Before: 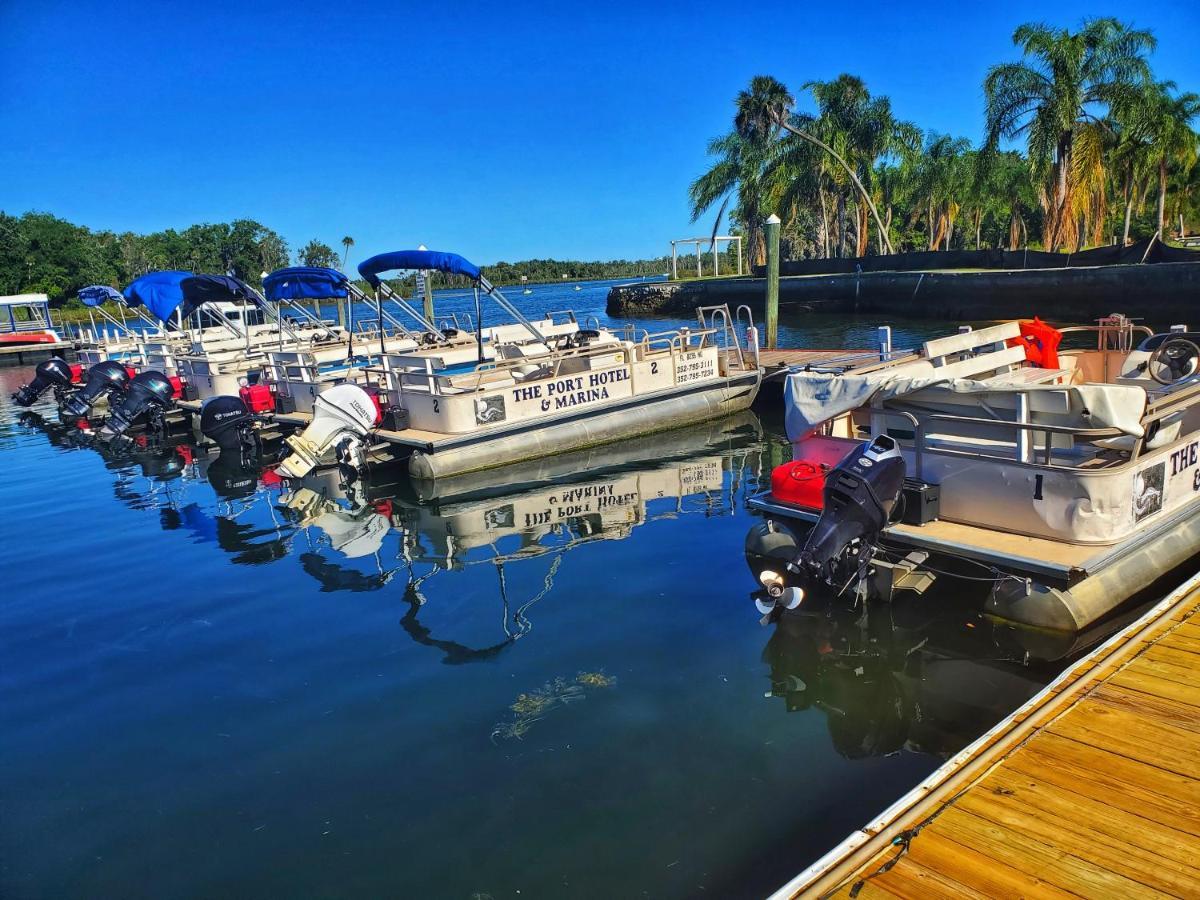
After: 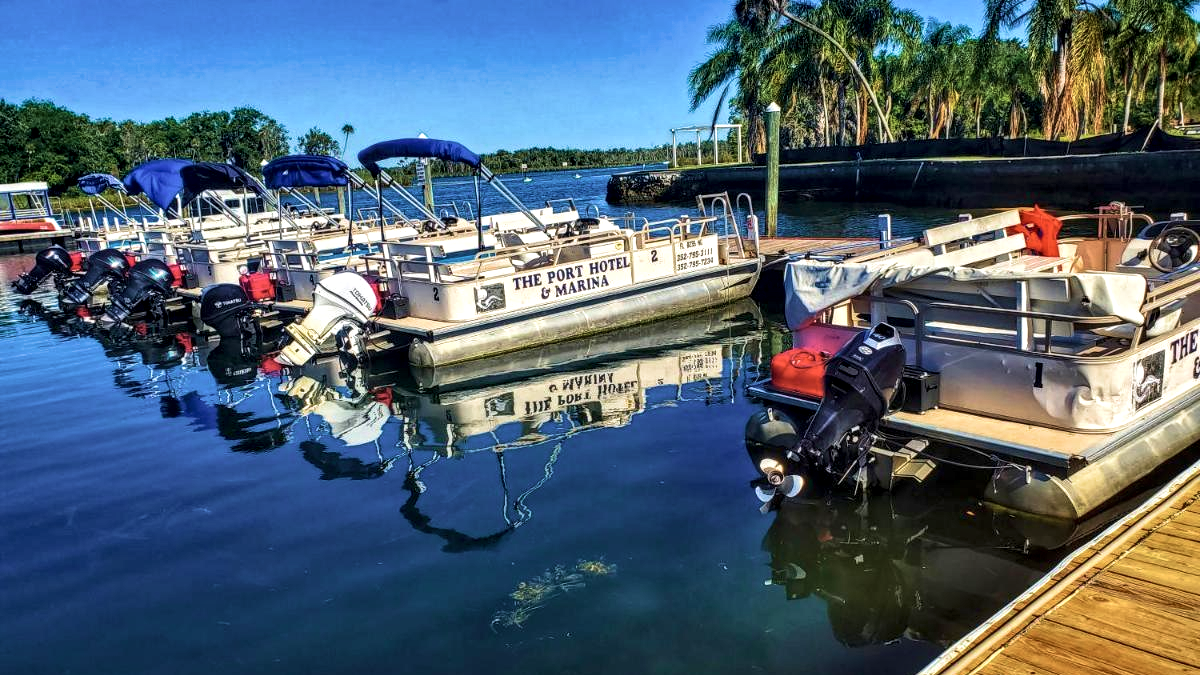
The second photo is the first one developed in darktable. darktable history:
crop and rotate: top 12.5%, bottom 12.5%
contrast brightness saturation: contrast 0.11, saturation -0.17
local contrast: detail 160%
velvia: strength 50%
